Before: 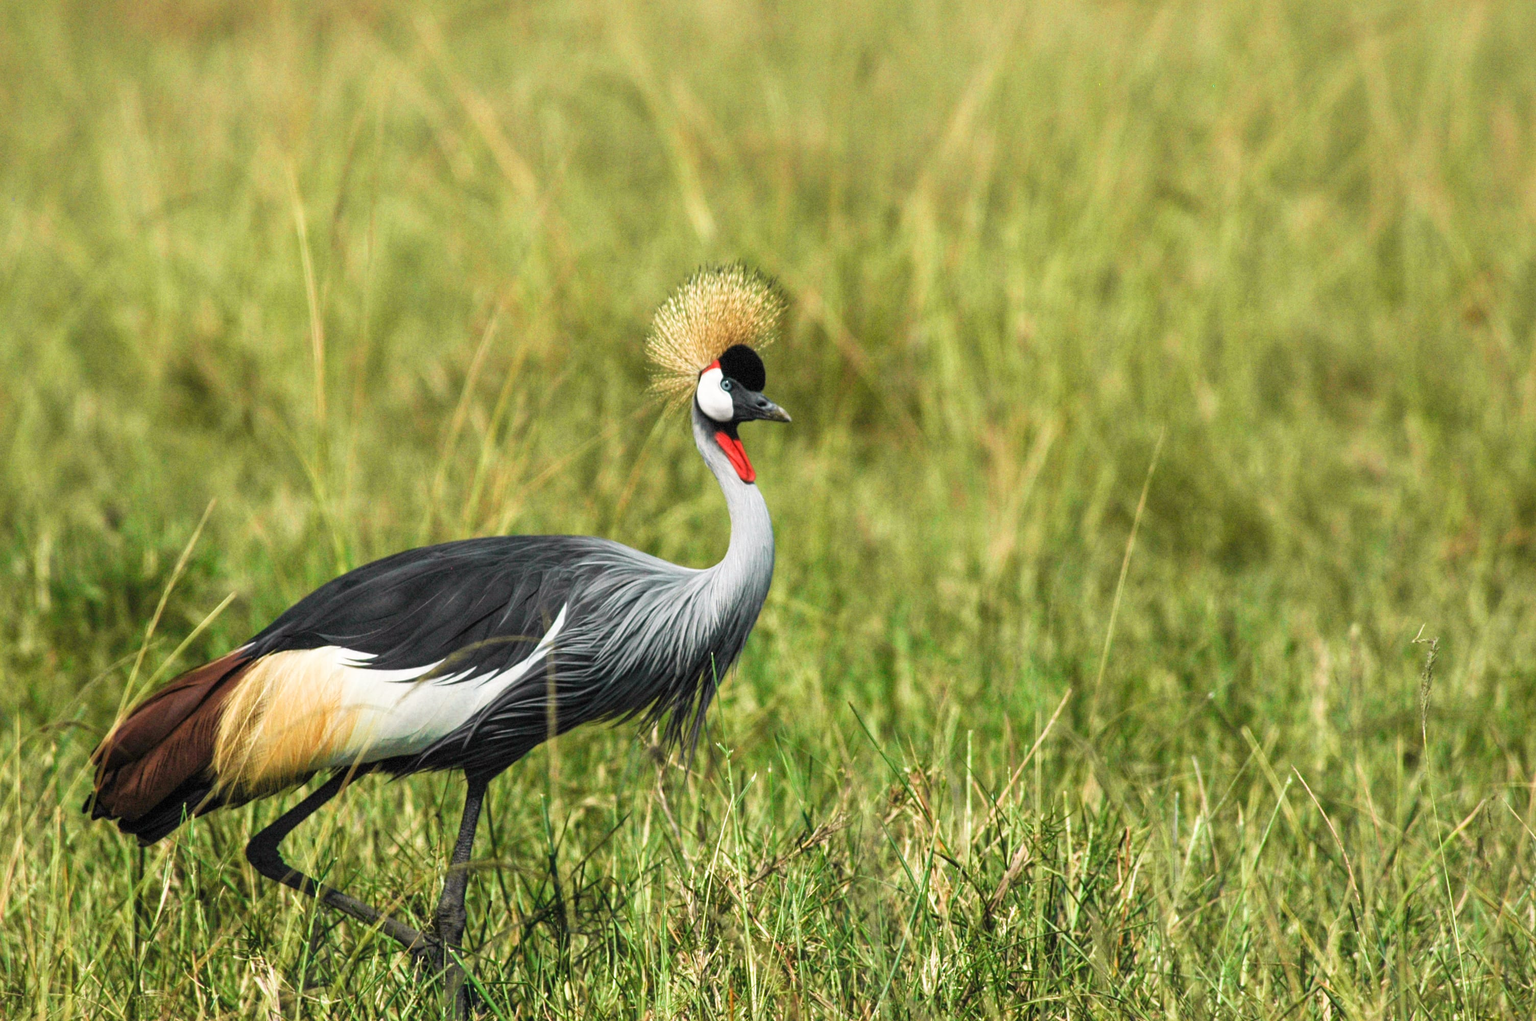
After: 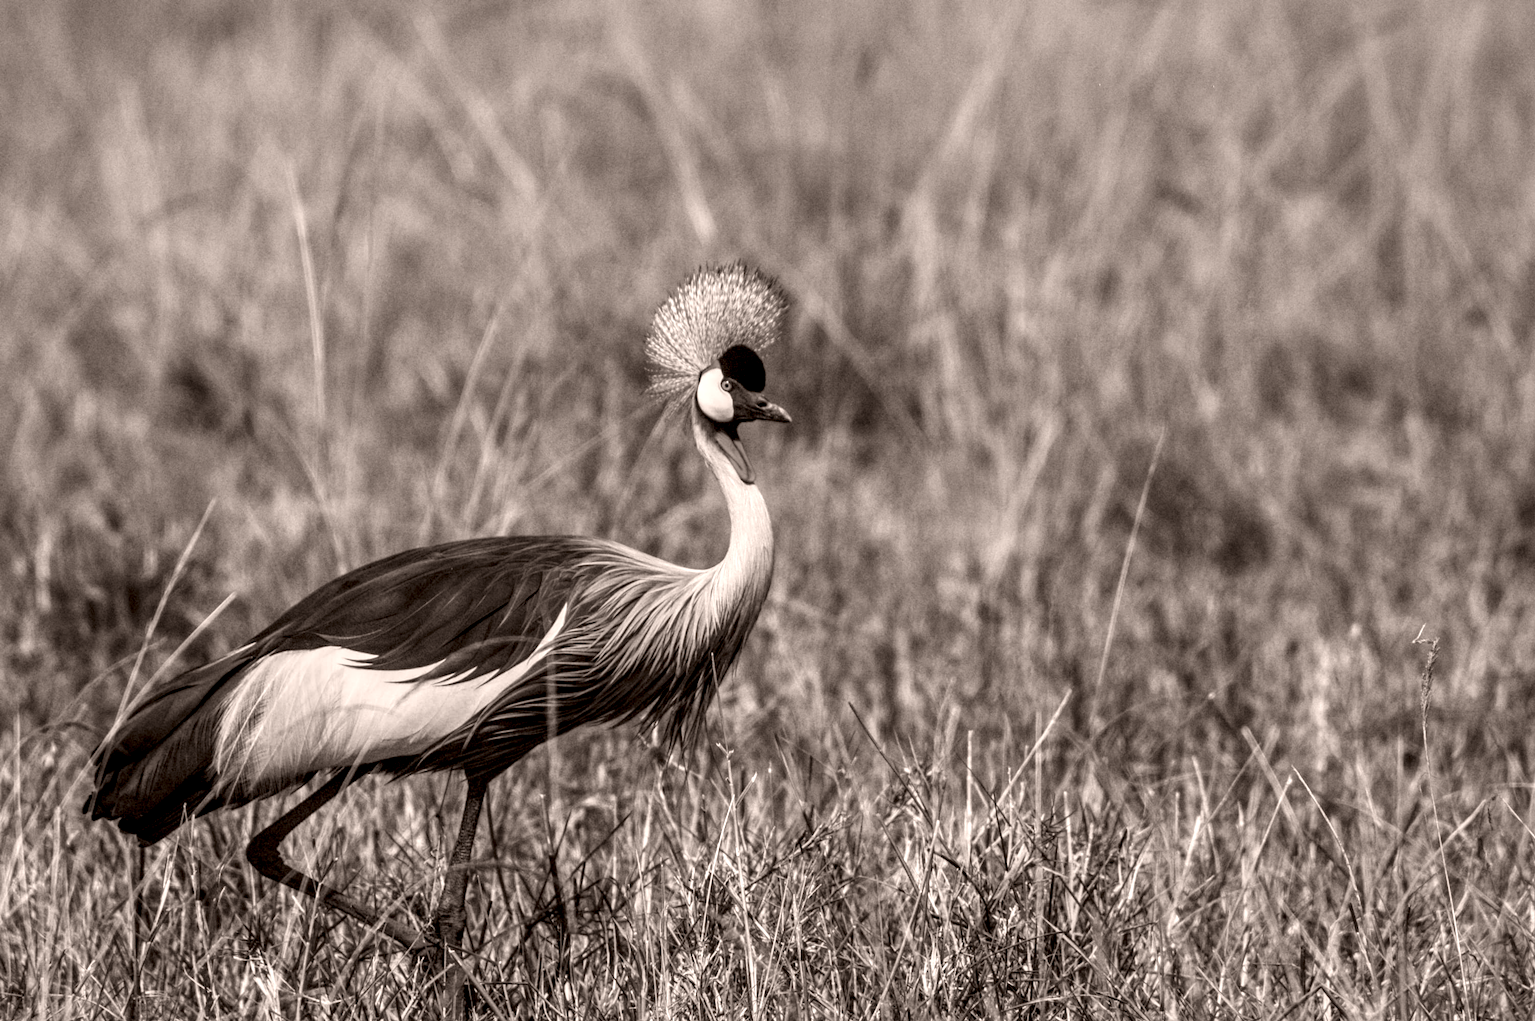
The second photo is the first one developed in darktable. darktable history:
local contrast: detail 160%
color calibration: output gray [0.28, 0.41, 0.31, 0], gray › normalize channels true, illuminant same as pipeline (D50), adaptation XYZ, x 0.346, y 0.359, gamut compression 0
color correction: highlights a* 6.27, highlights b* 8.19, shadows a* 5.94, shadows b* 7.23, saturation 0.9
